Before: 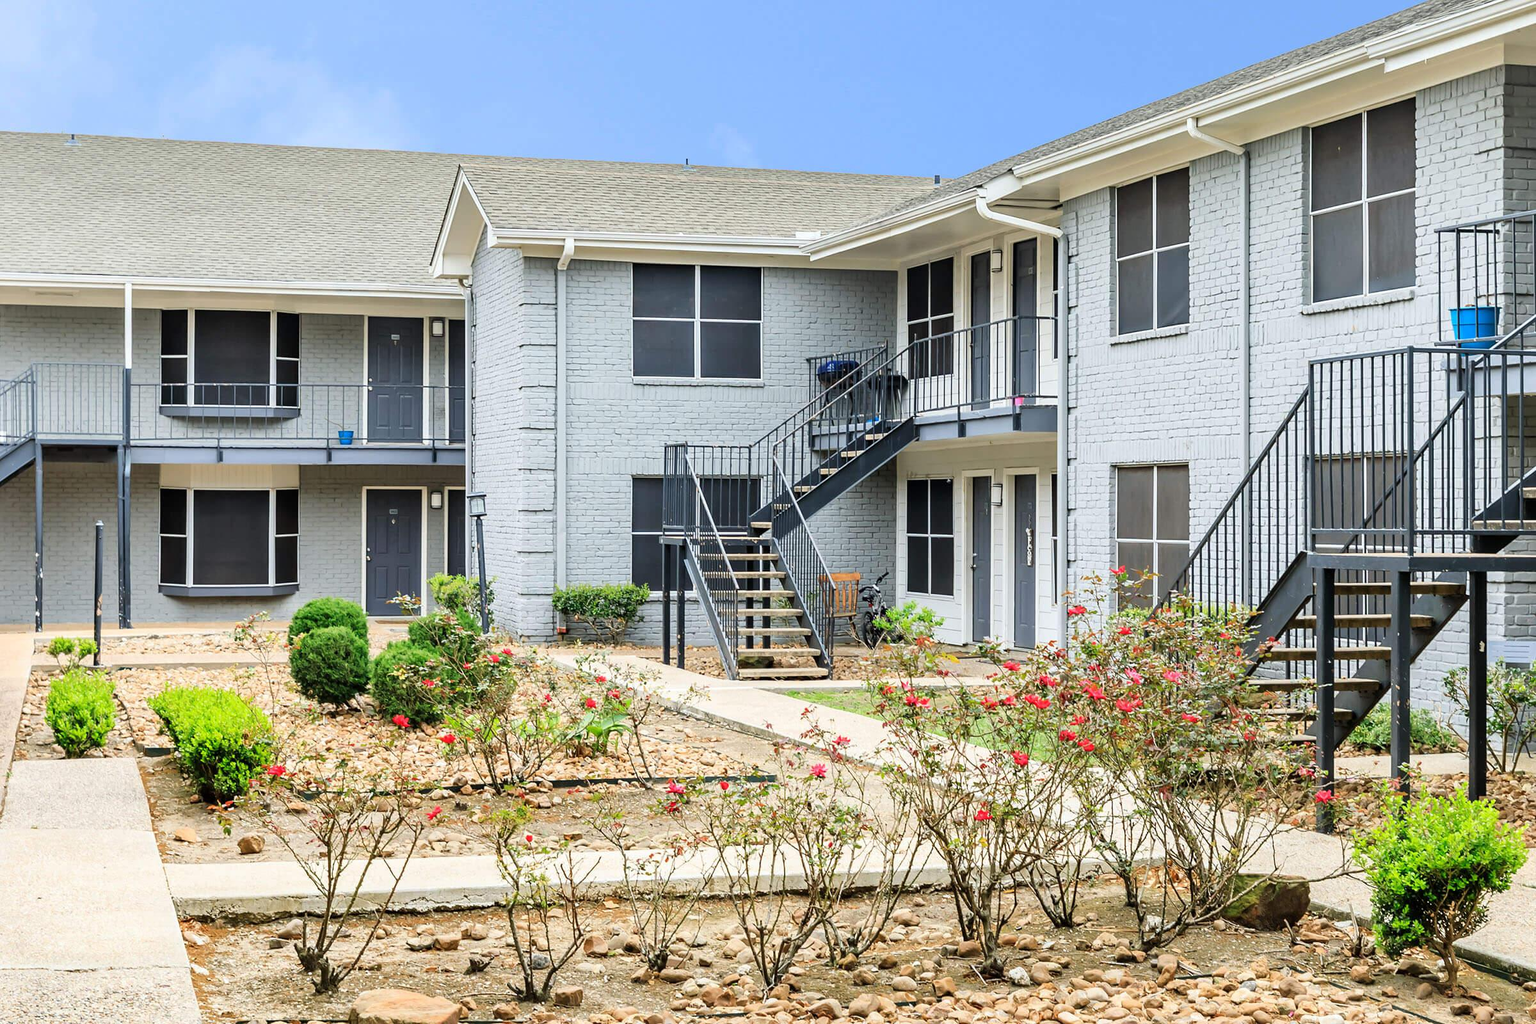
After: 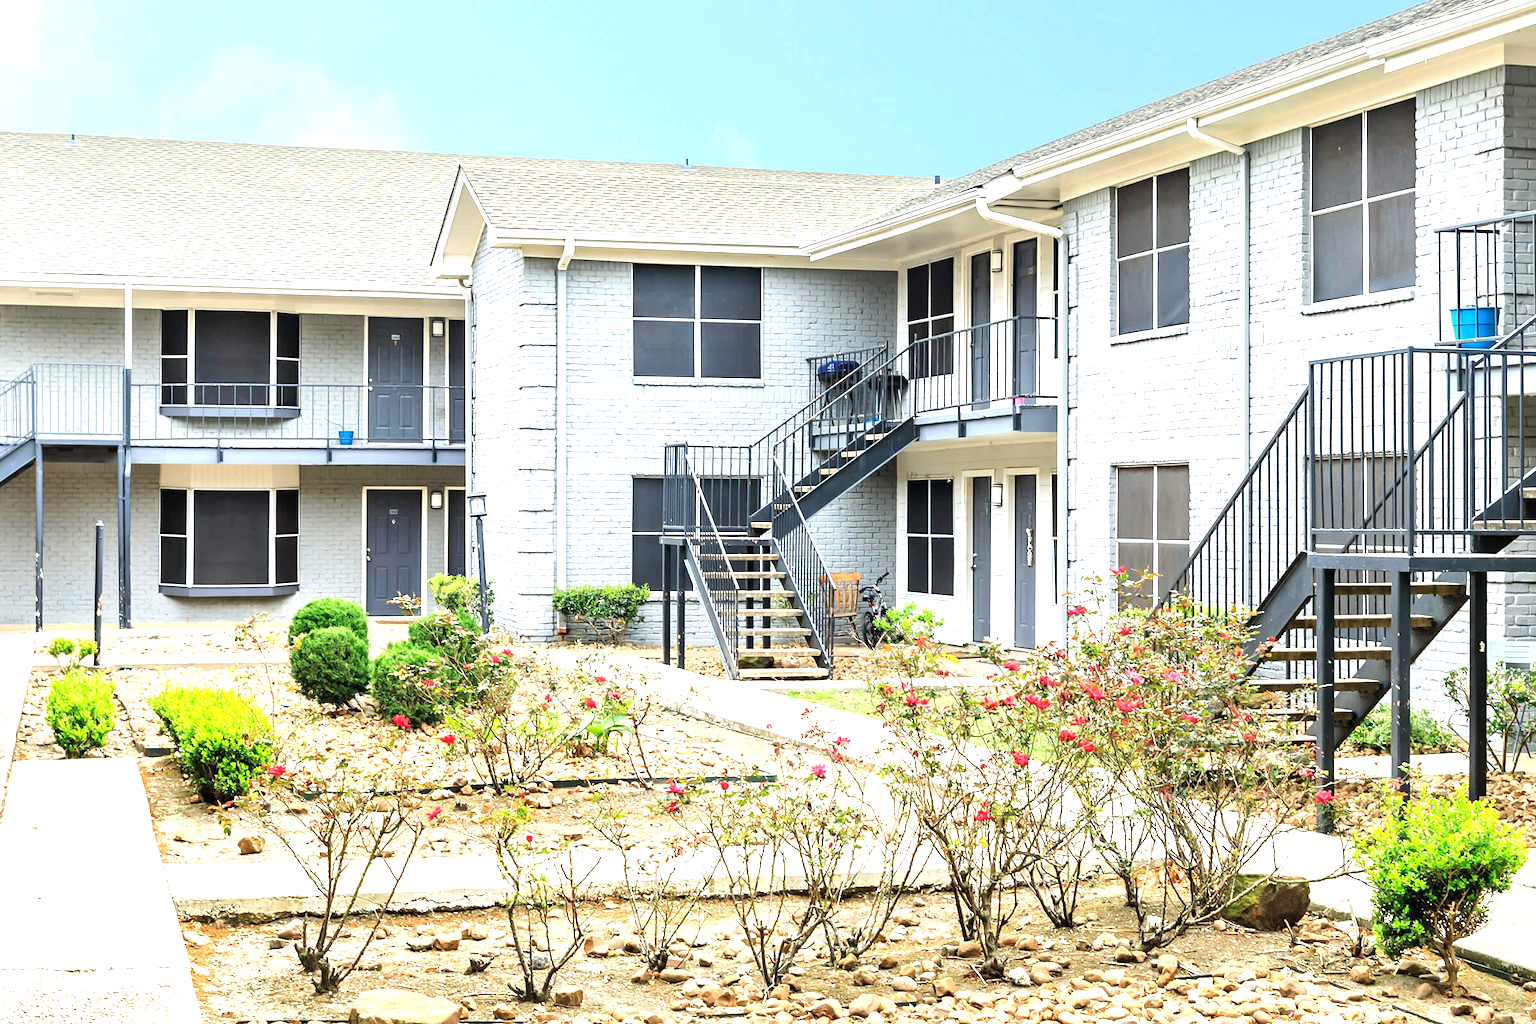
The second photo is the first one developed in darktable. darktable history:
exposure: exposure 0.921 EV, compensate highlight preservation false
